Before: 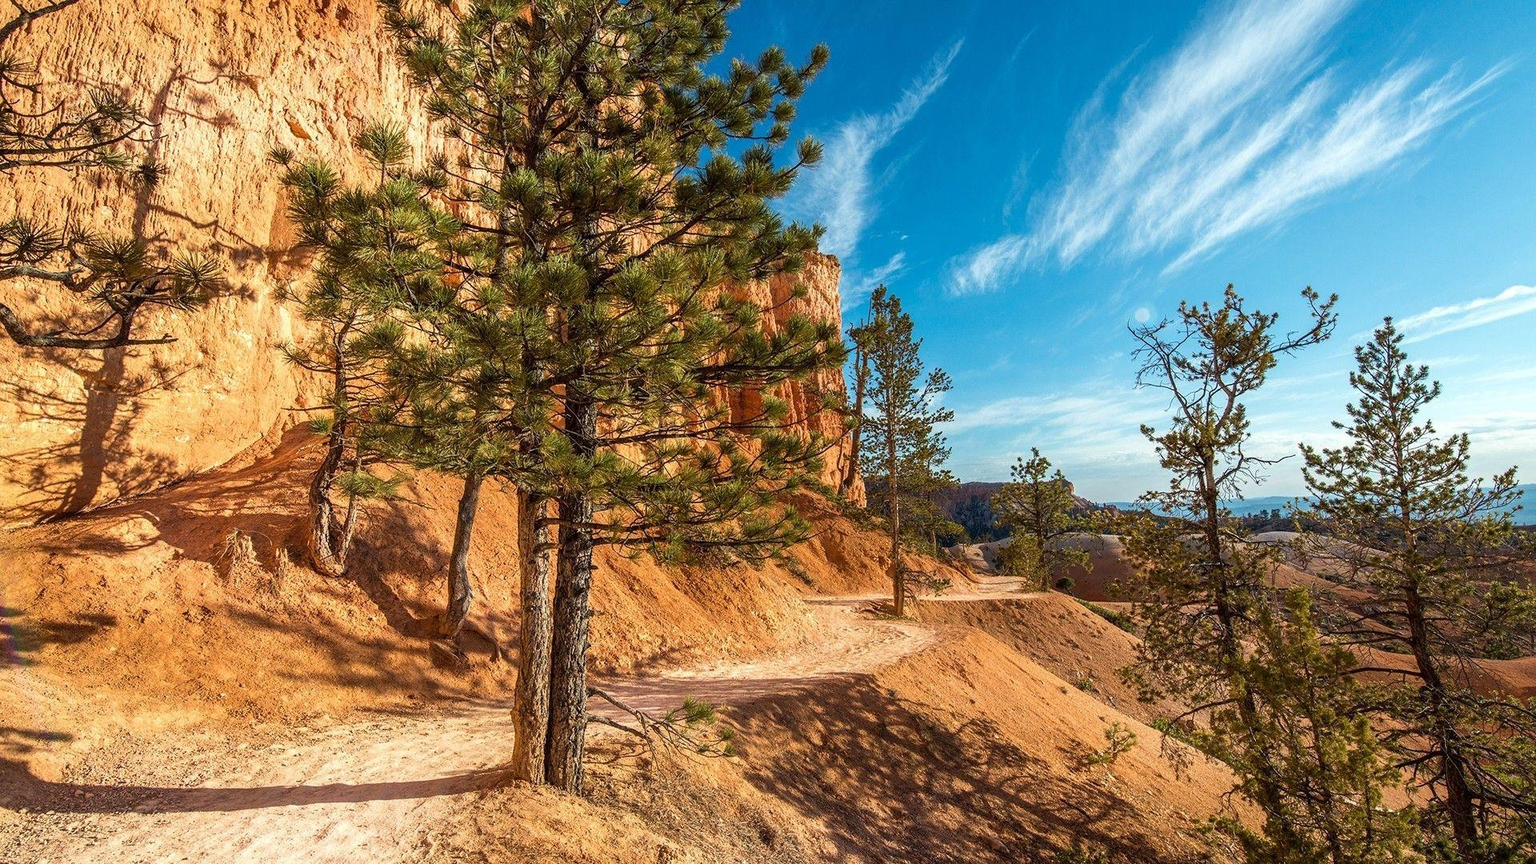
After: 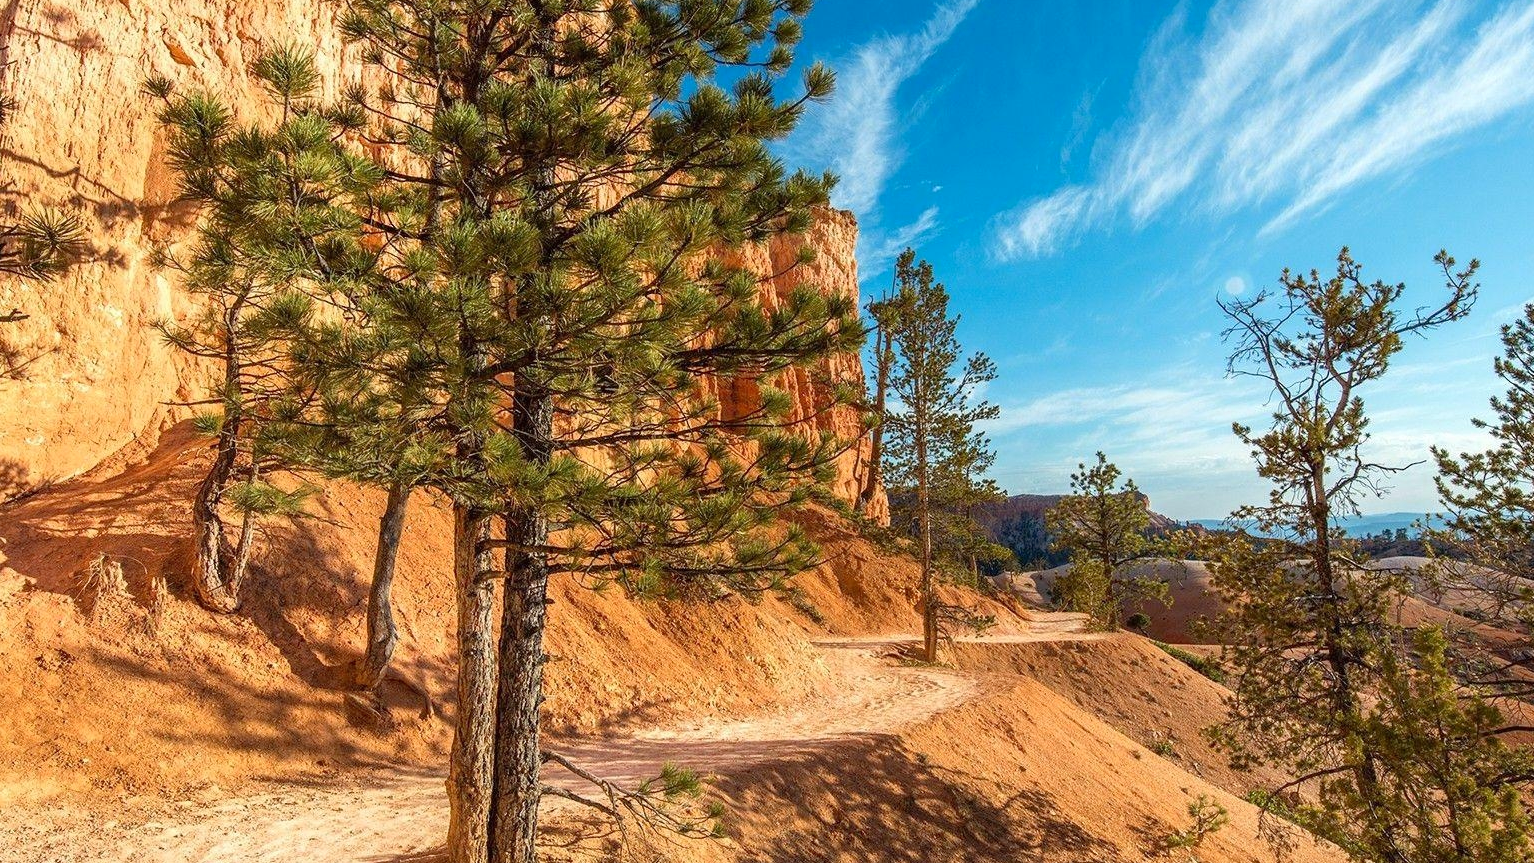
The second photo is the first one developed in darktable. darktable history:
crop and rotate: left 10.071%, top 10.071%, right 10.02%, bottom 10.02%
levels: levels [0, 0.478, 1]
